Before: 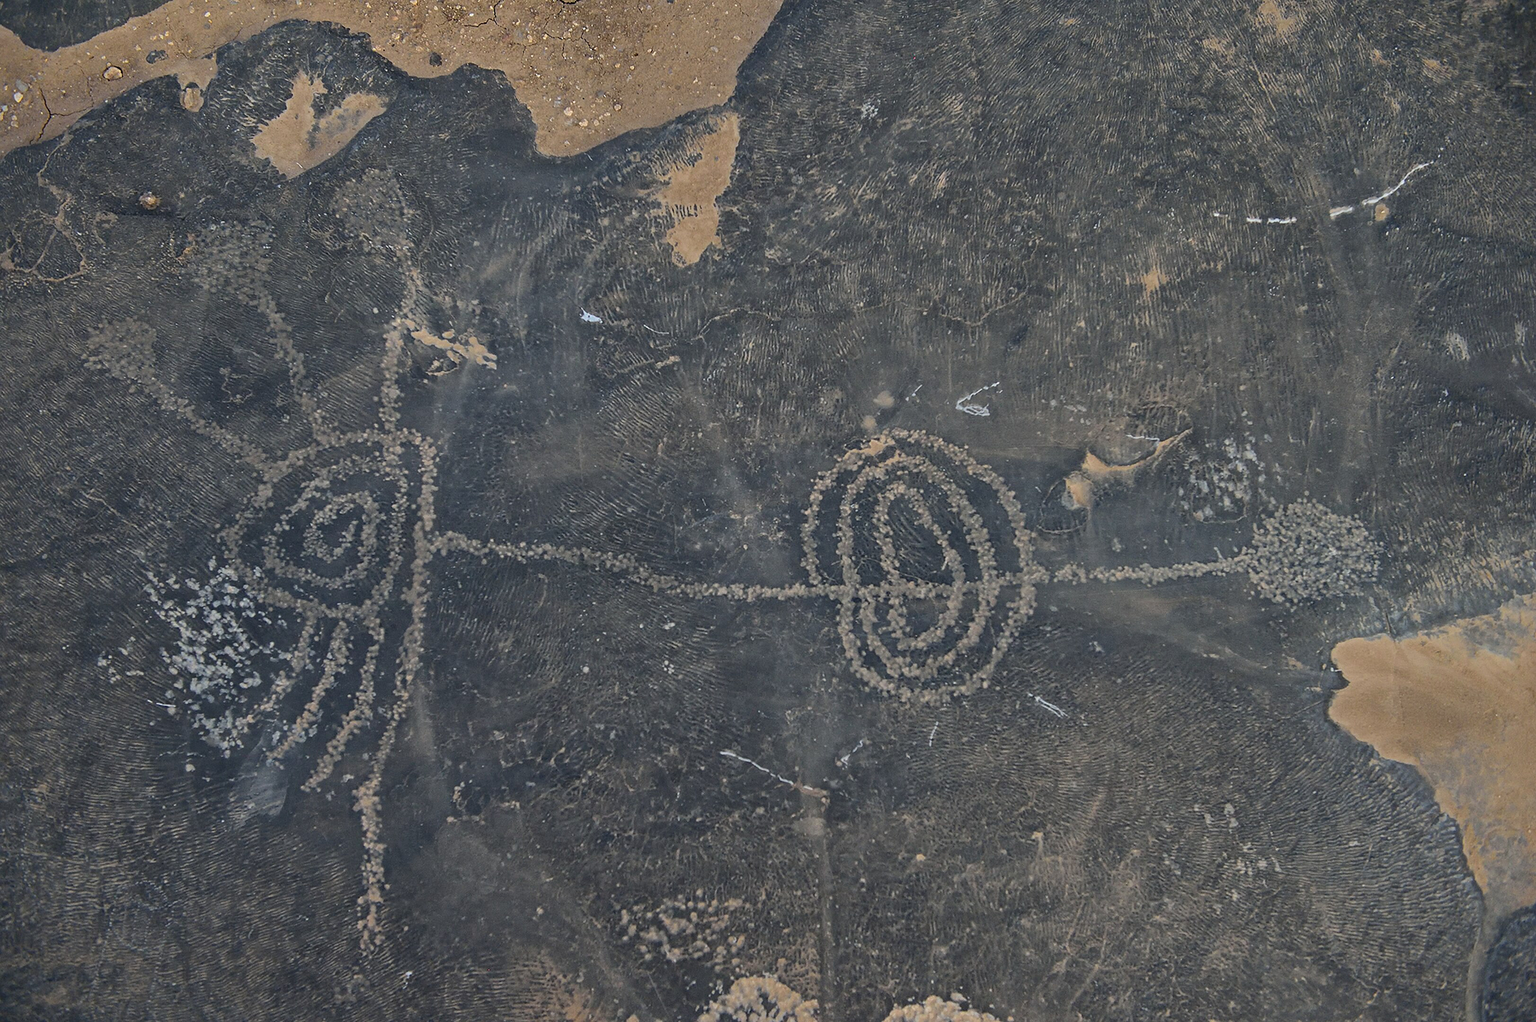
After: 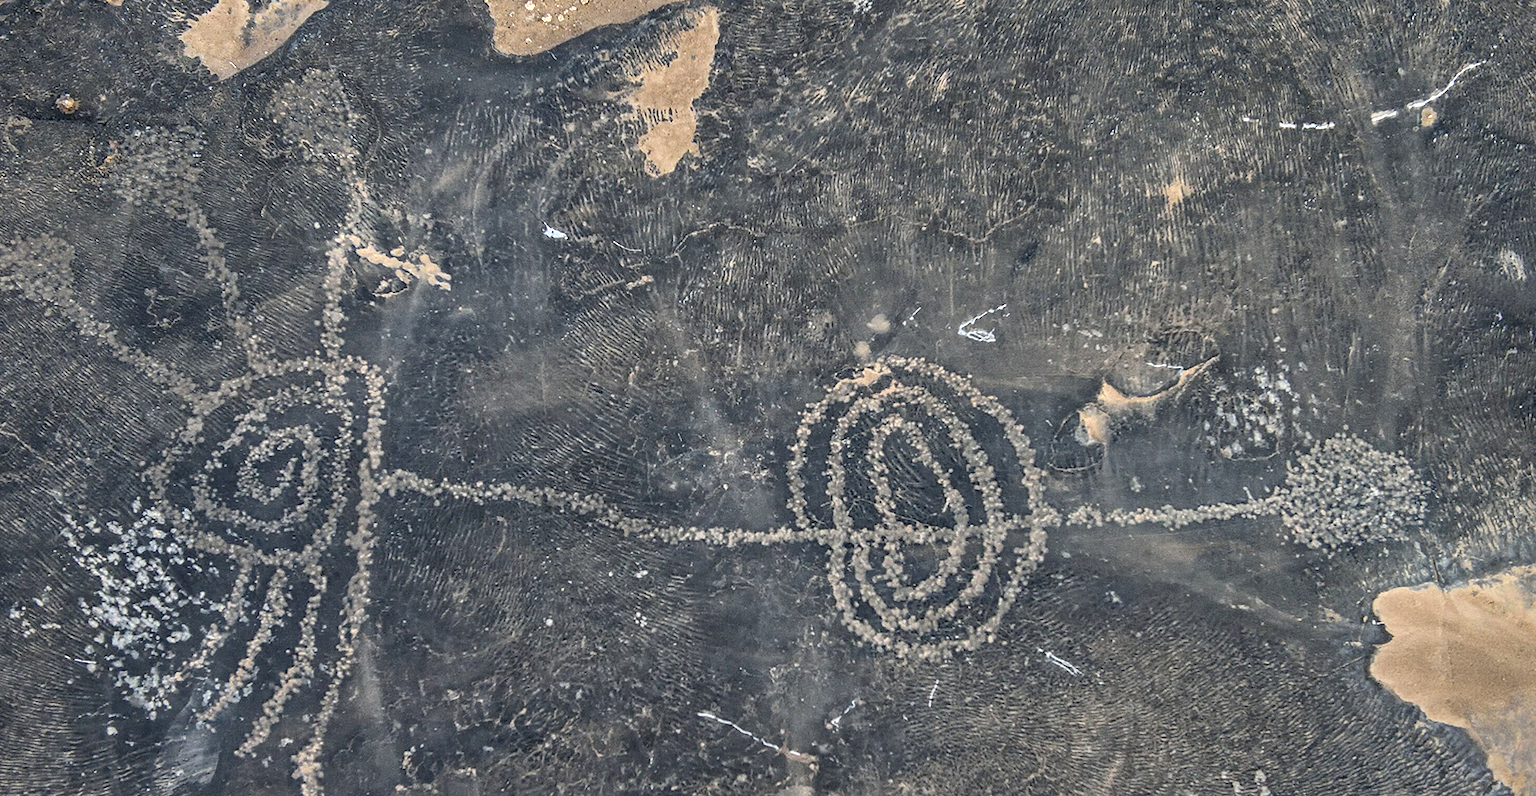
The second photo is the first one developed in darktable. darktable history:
exposure: exposure 0.49 EV, compensate highlight preservation false
local contrast: detail 154%
crop: left 5.798%, top 10.454%, right 3.675%, bottom 18.953%
